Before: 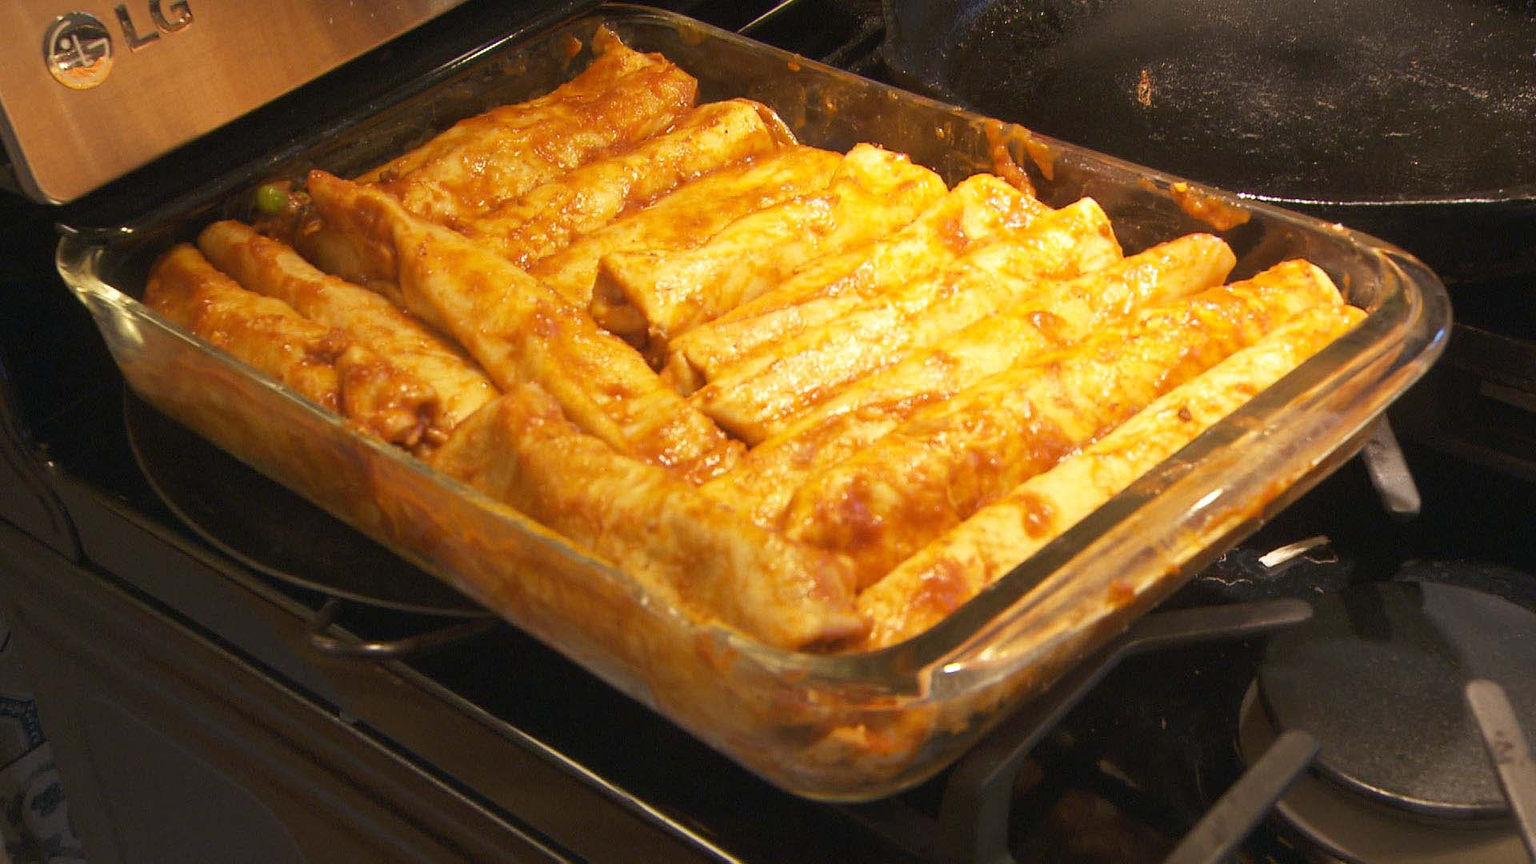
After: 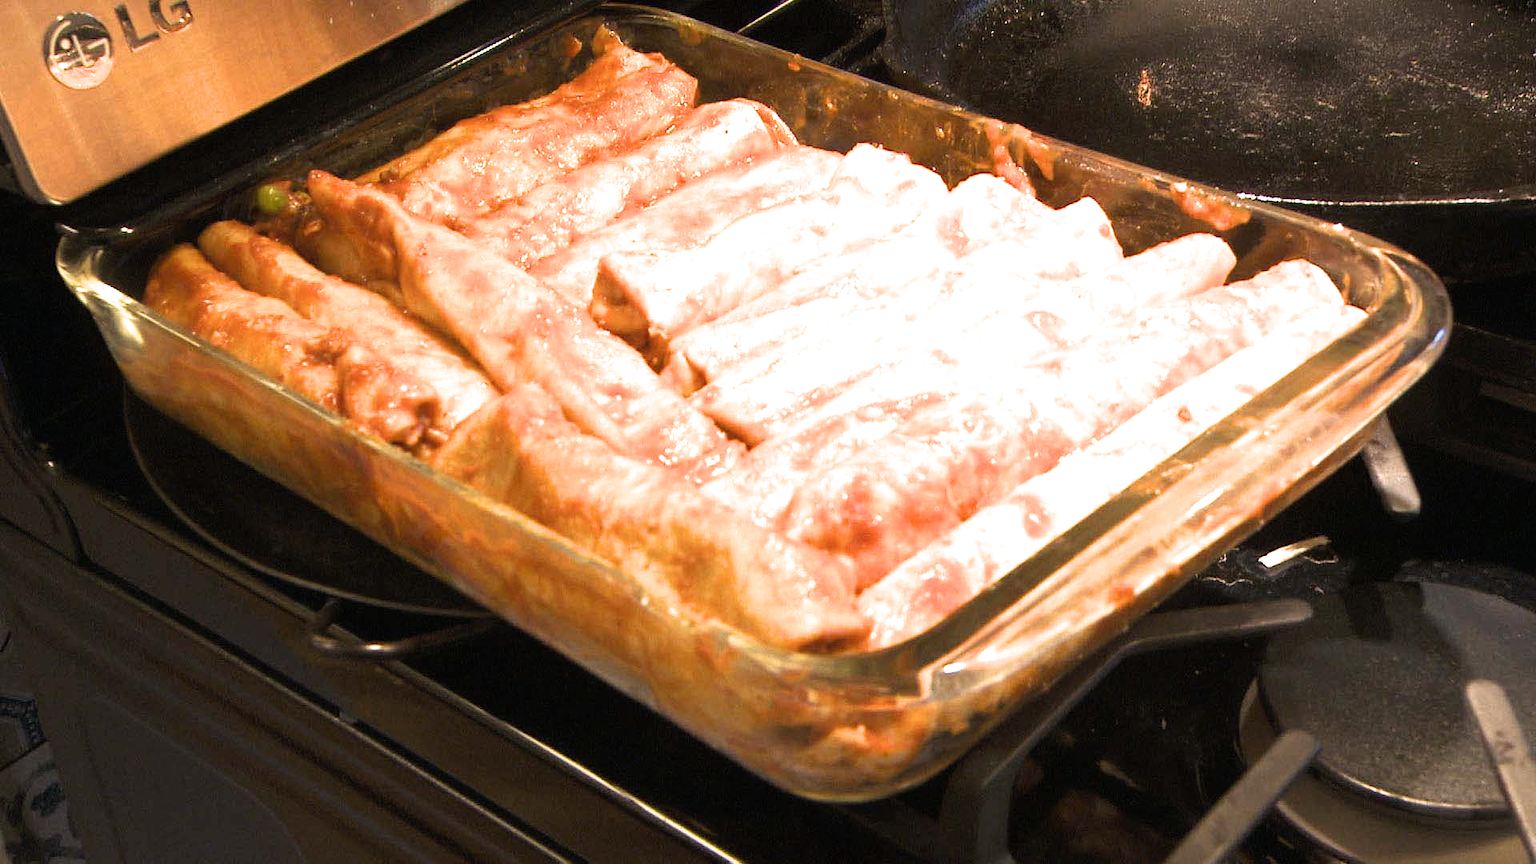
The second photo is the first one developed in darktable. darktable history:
exposure: exposure 0.781 EV, compensate highlight preservation false
filmic rgb: white relative exposure 2.45 EV, hardness 6.33
